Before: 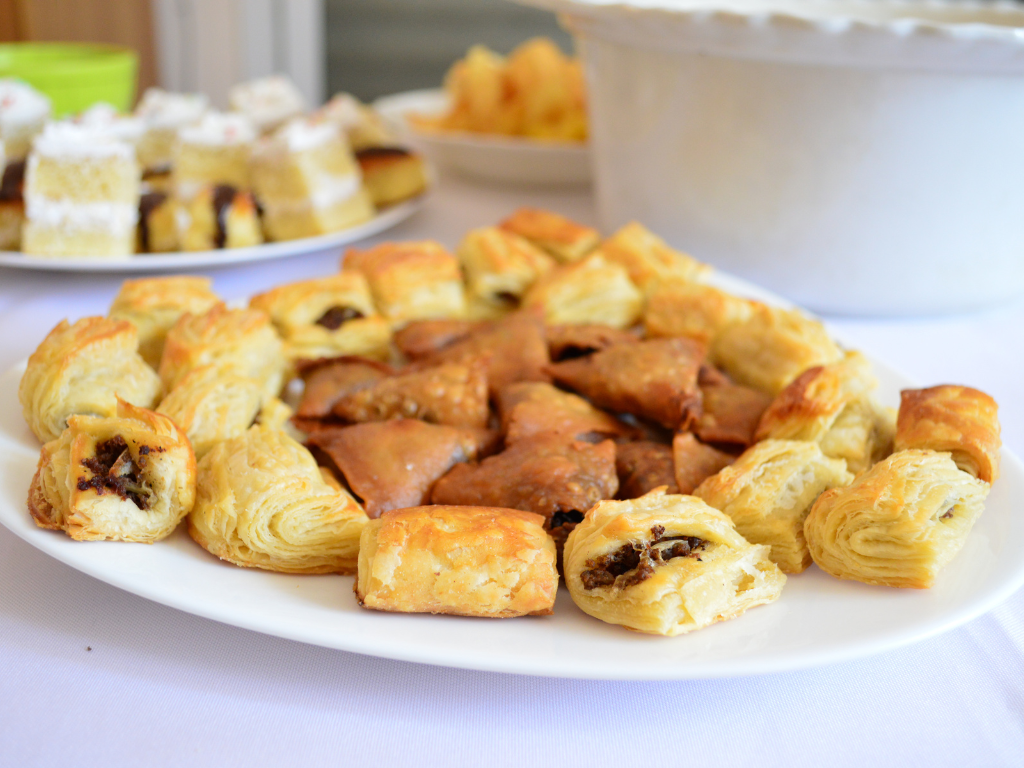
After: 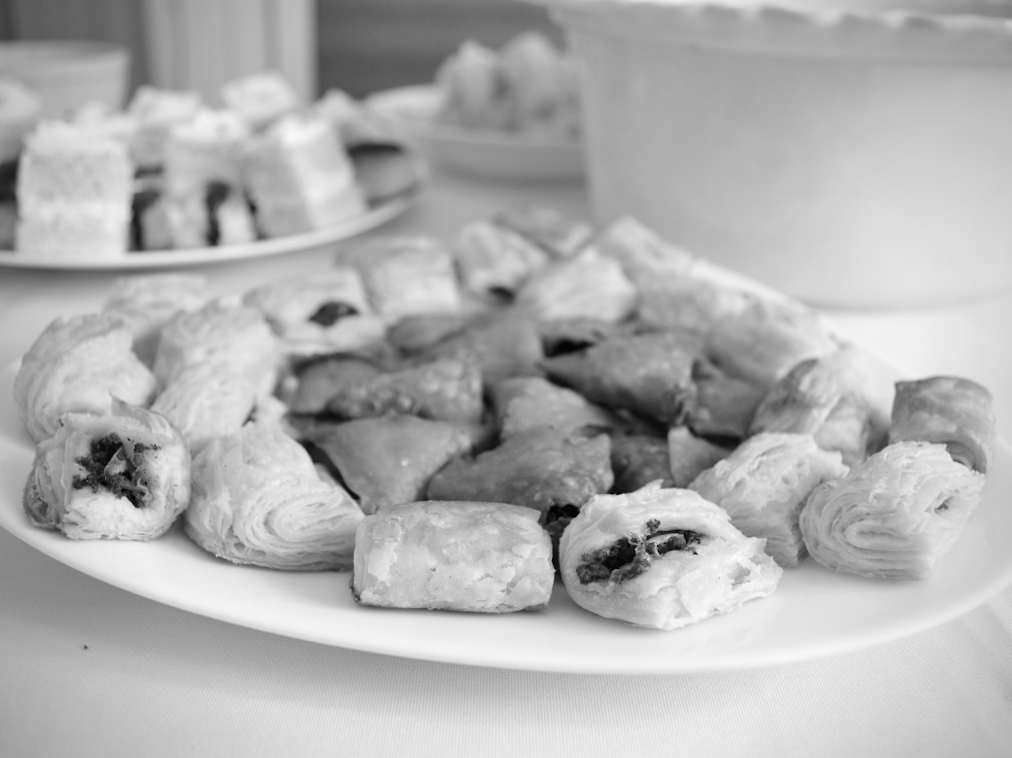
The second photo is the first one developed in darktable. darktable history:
monochrome: a 16.01, b -2.65, highlights 0.52
rotate and perspective: rotation -0.45°, automatic cropping original format, crop left 0.008, crop right 0.992, crop top 0.012, crop bottom 0.988
vignetting: on, module defaults
